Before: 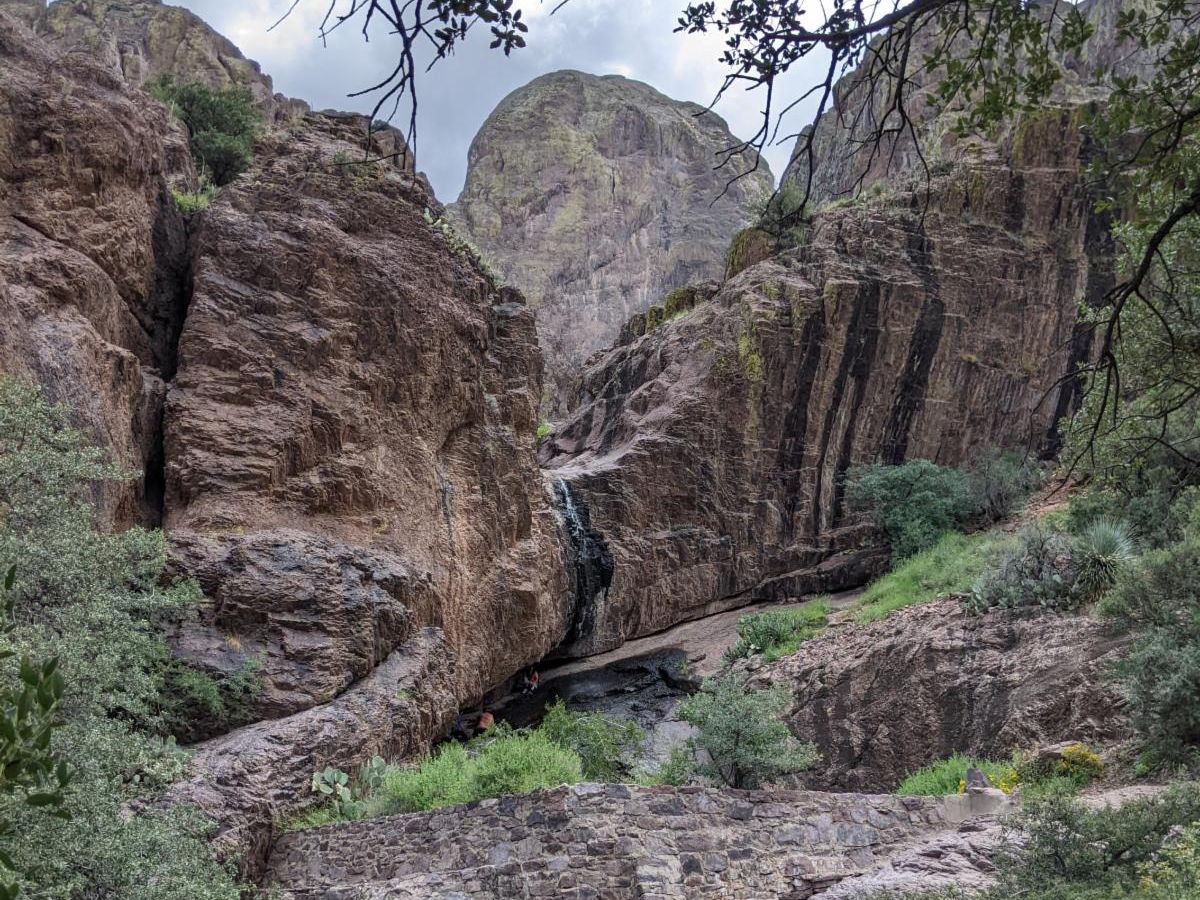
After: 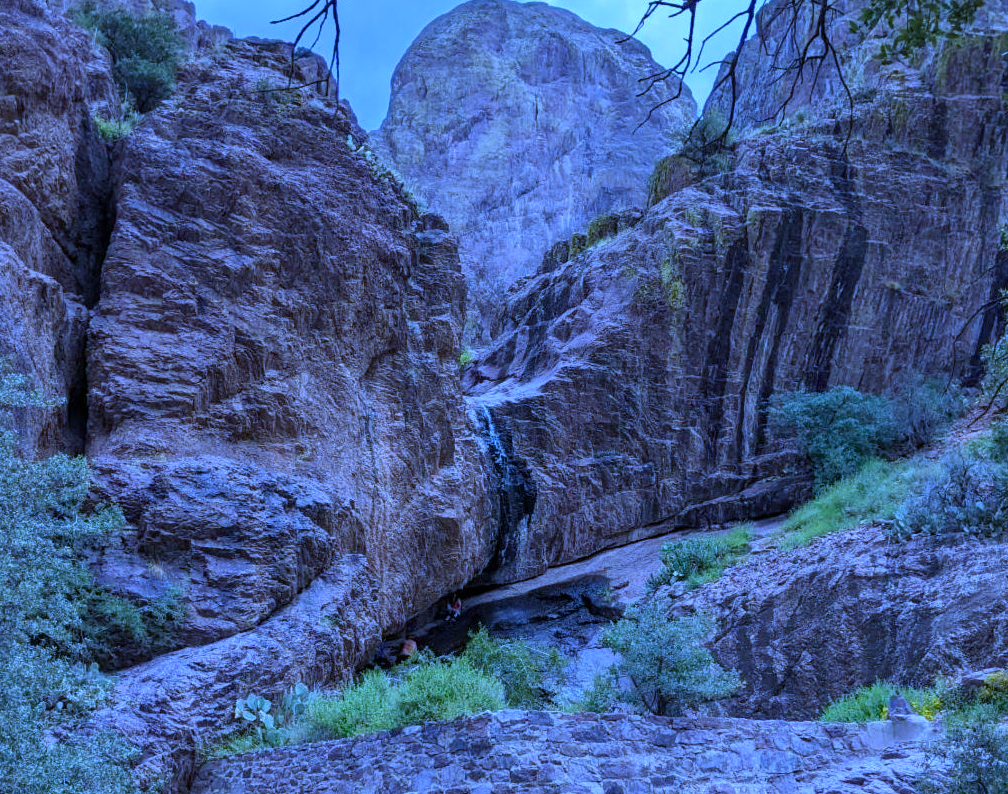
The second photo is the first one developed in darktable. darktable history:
white balance: red 0.766, blue 1.537
crop: left 6.446%, top 8.188%, right 9.538%, bottom 3.548%
color balance rgb: perceptual saturation grading › global saturation 30%, global vibrance 10%
